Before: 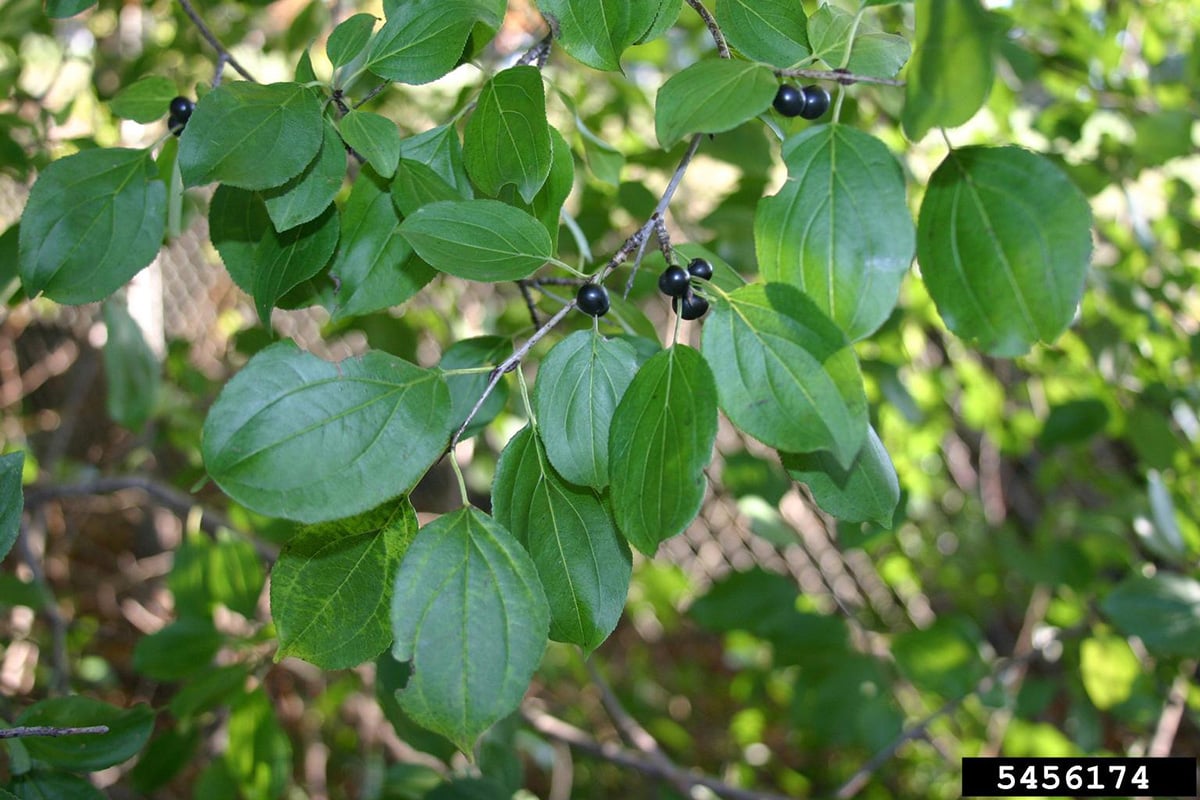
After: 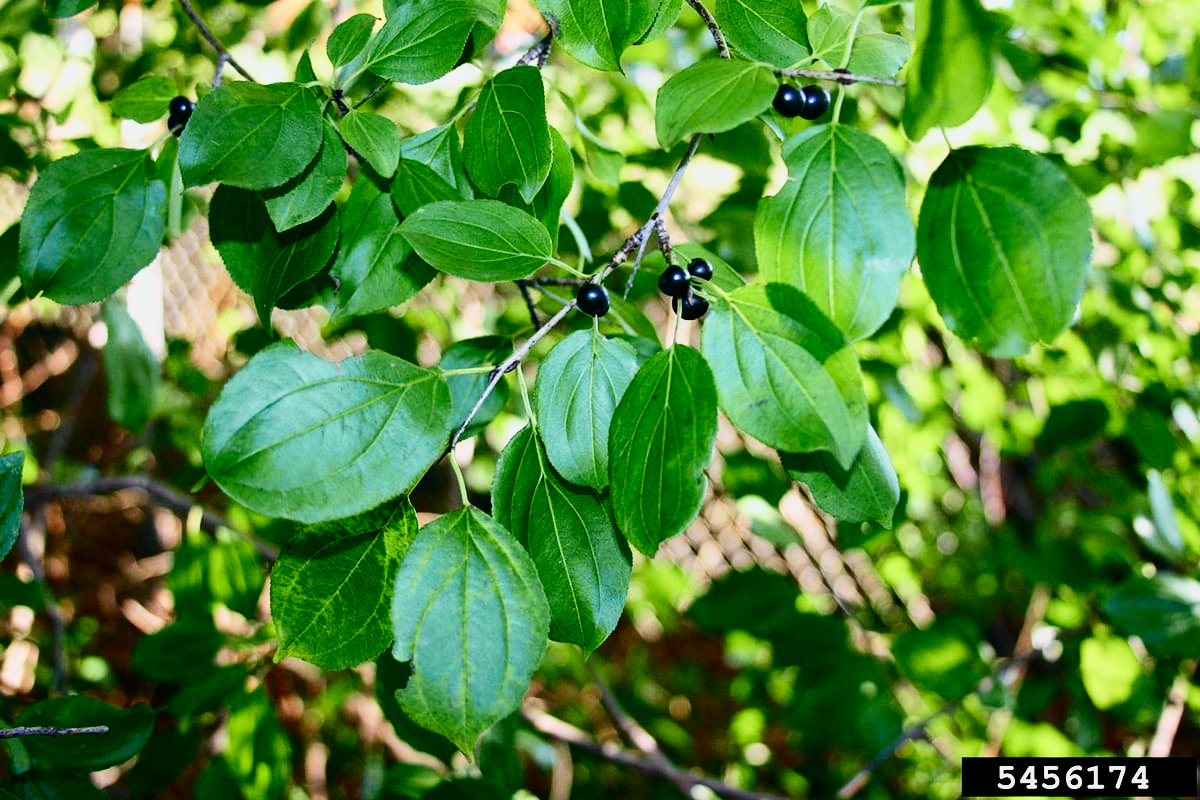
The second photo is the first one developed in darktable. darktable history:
tone curve: curves: ch0 [(0, 0.003) (0.044, 0.032) (0.12, 0.089) (0.19, 0.164) (0.269, 0.269) (0.473, 0.533) (0.595, 0.695) (0.718, 0.823) (0.855, 0.931) (1, 0.982)]; ch1 [(0, 0) (0.243, 0.245) (0.427, 0.387) (0.493, 0.481) (0.501, 0.5) (0.521, 0.528) (0.554, 0.586) (0.607, 0.655) (0.671, 0.735) (0.796, 0.85) (1, 1)]; ch2 [(0, 0) (0.249, 0.216) (0.357, 0.317) (0.448, 0.432) (0.478, 0.492) (0.498, 0.499) (0.517, 0.519) (0.537, 0.57) (0.569, 0.623) (0.61, 0.663) (0.706, 0.75) (0.808, 0.809) (0.991, 0.968)], color space Lab, independent channels, preserve colors none
sigmoid: contrast 1.8, skew -0.2, preserve hue 0%, red attenuation 0.1, red rotation 0.035, green attenuation 0.1, green rotation -0.017, blue attenuation 0.15, blue rotation -0.052, base primaries Rec2020
